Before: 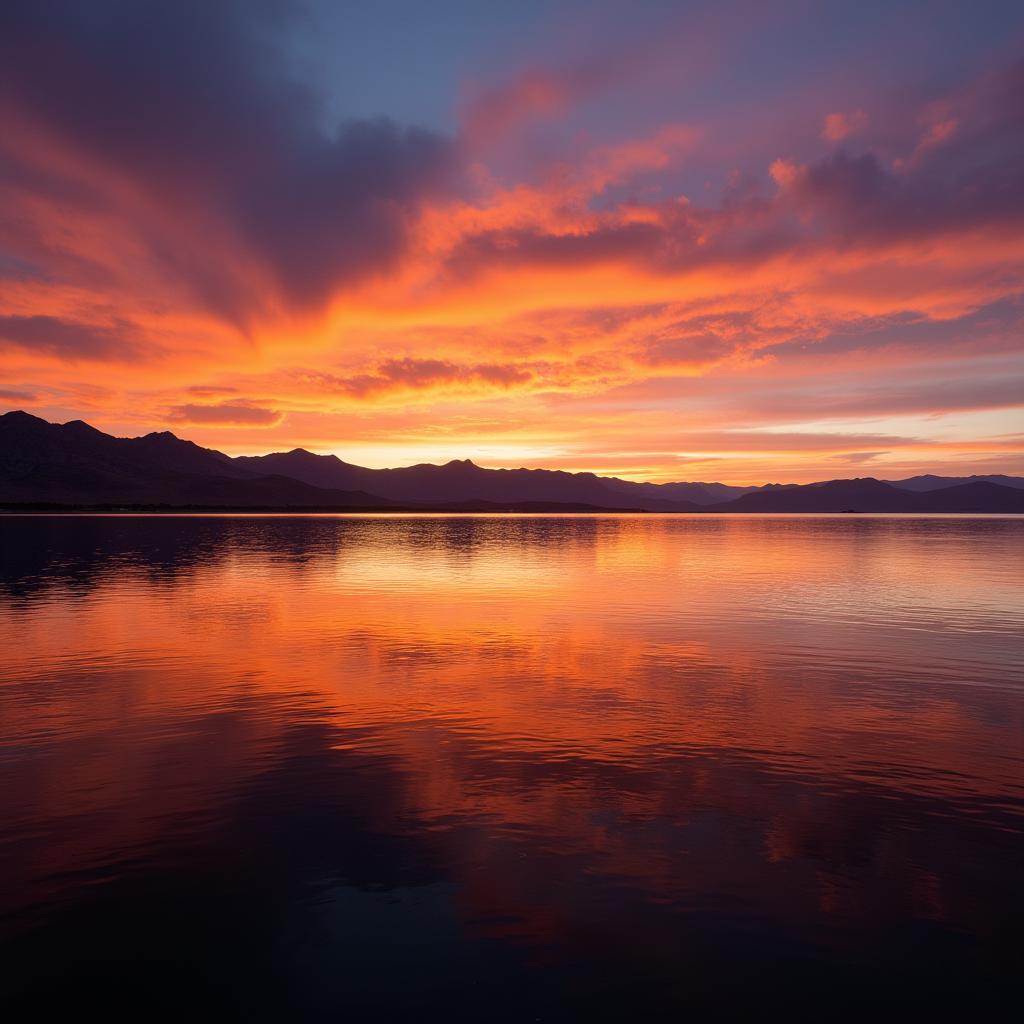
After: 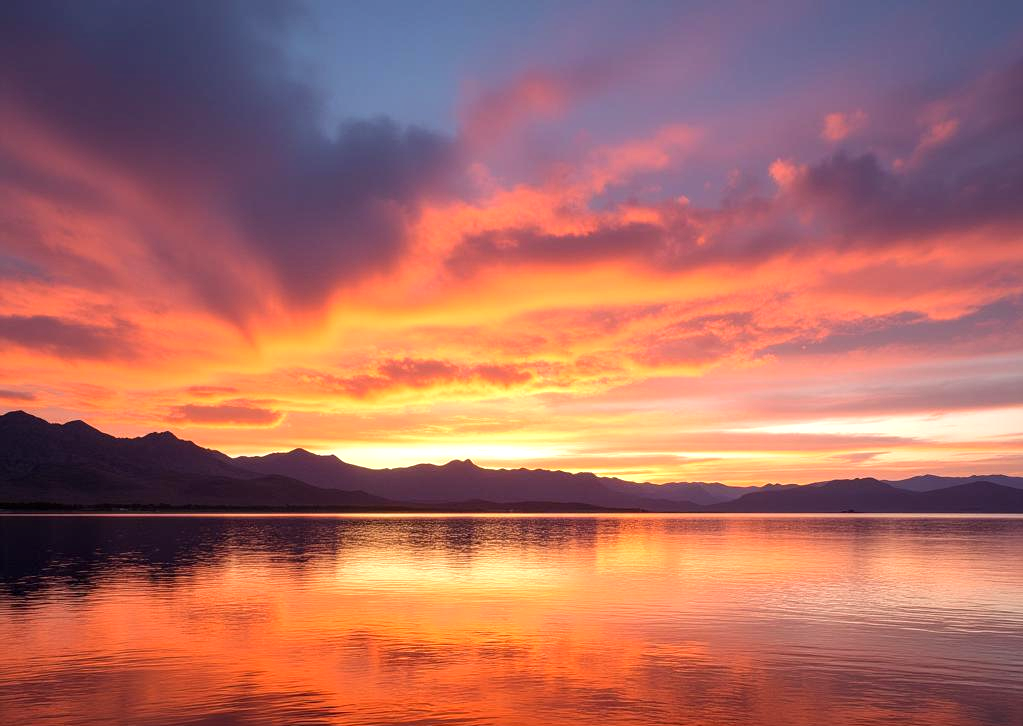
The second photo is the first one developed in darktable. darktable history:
exposure: exposure 0.563 EV, compensate exposure bias true, compensate highlight preservation false
crop: right 0%, bottom 29.078%
local contrast: on, module defaults
